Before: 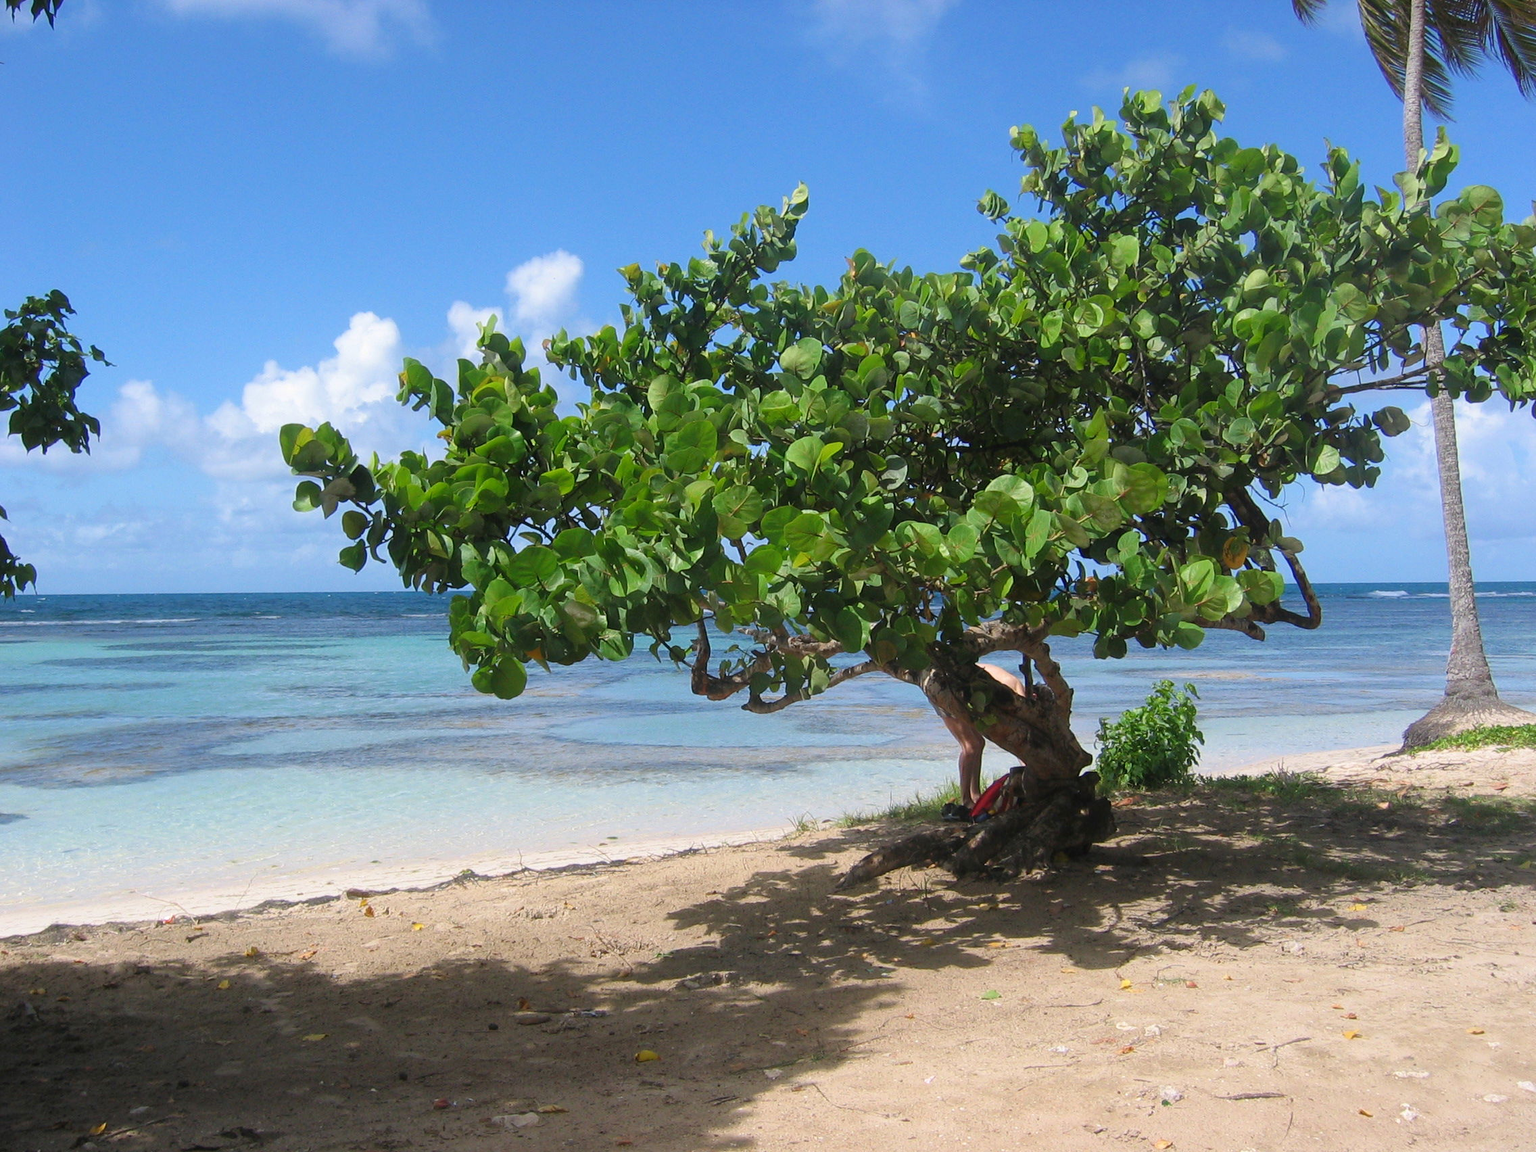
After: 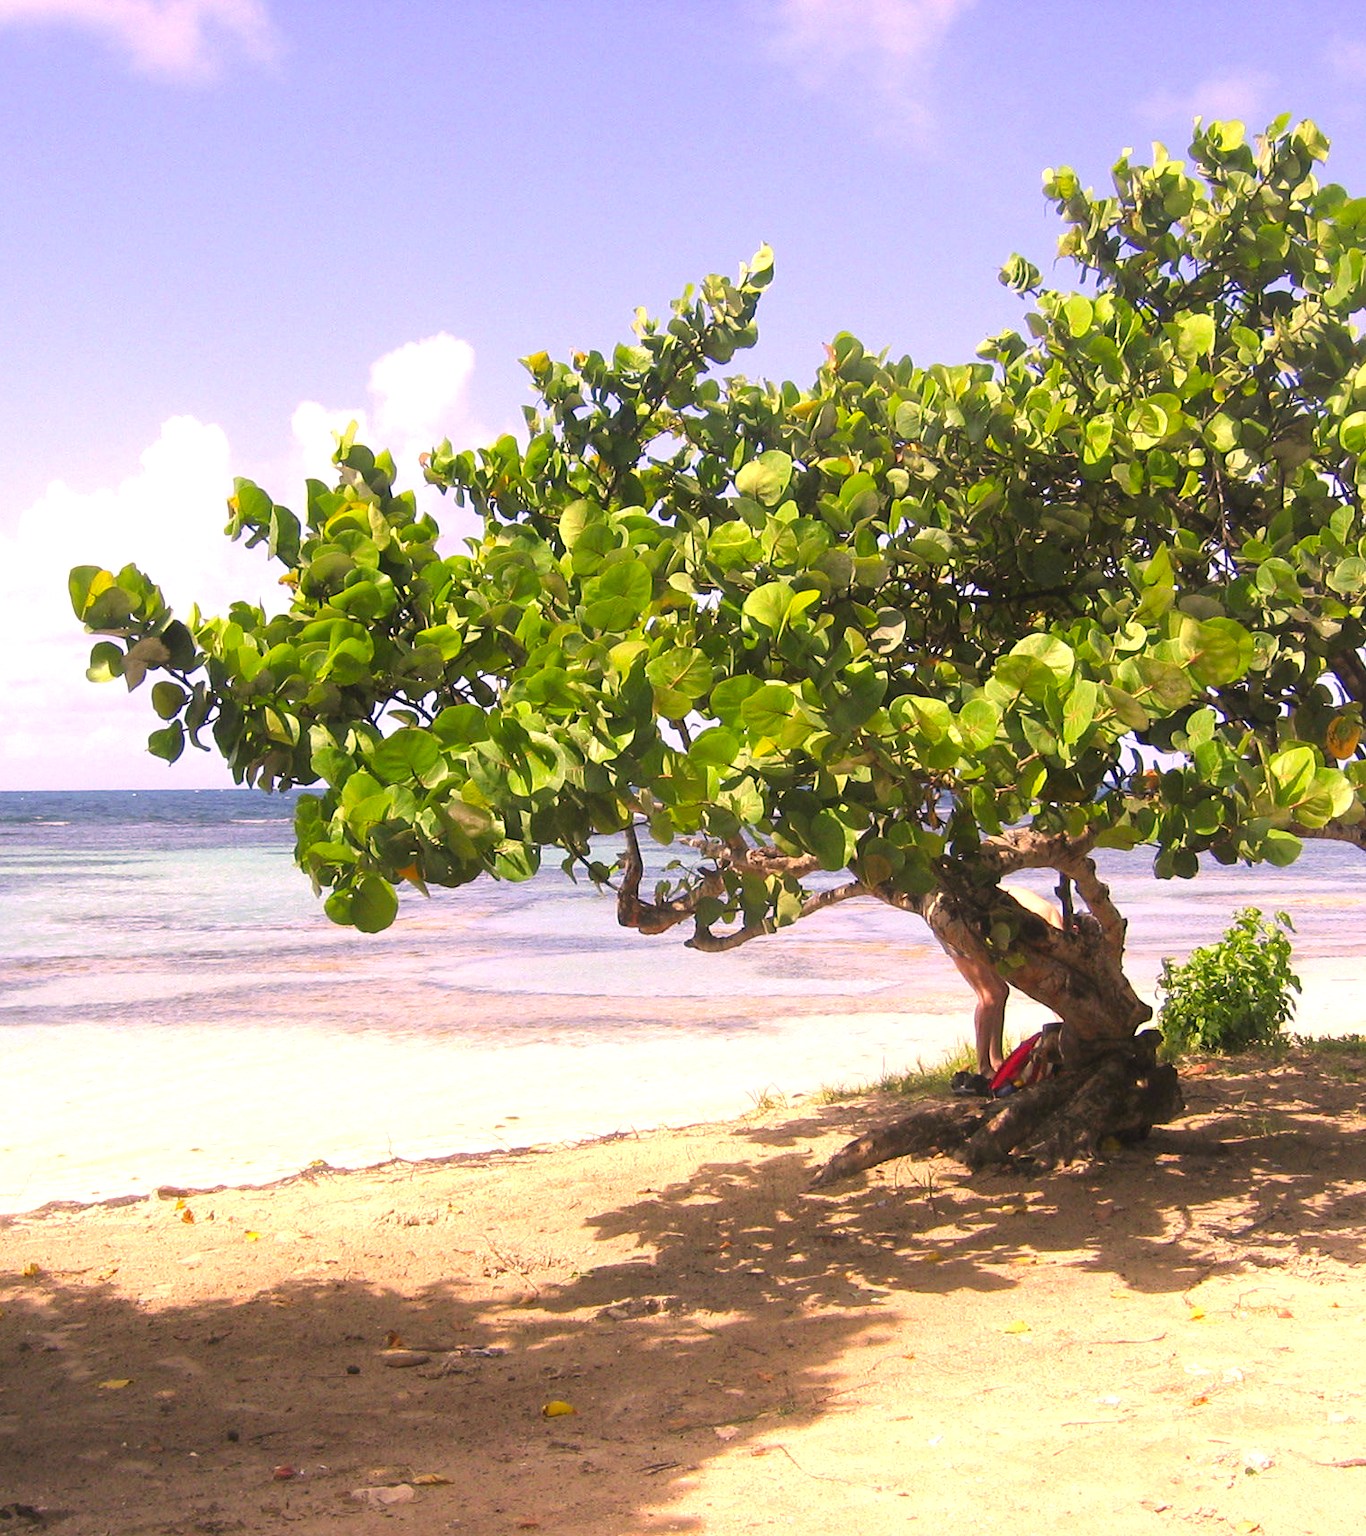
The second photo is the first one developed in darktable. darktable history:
exposure: exposure 1 EV, compensate highlight preservation false
crop and rotate: left 14.883%, right 18.399%
color correction: highlights a* 22.47, highlights b* 22.46
